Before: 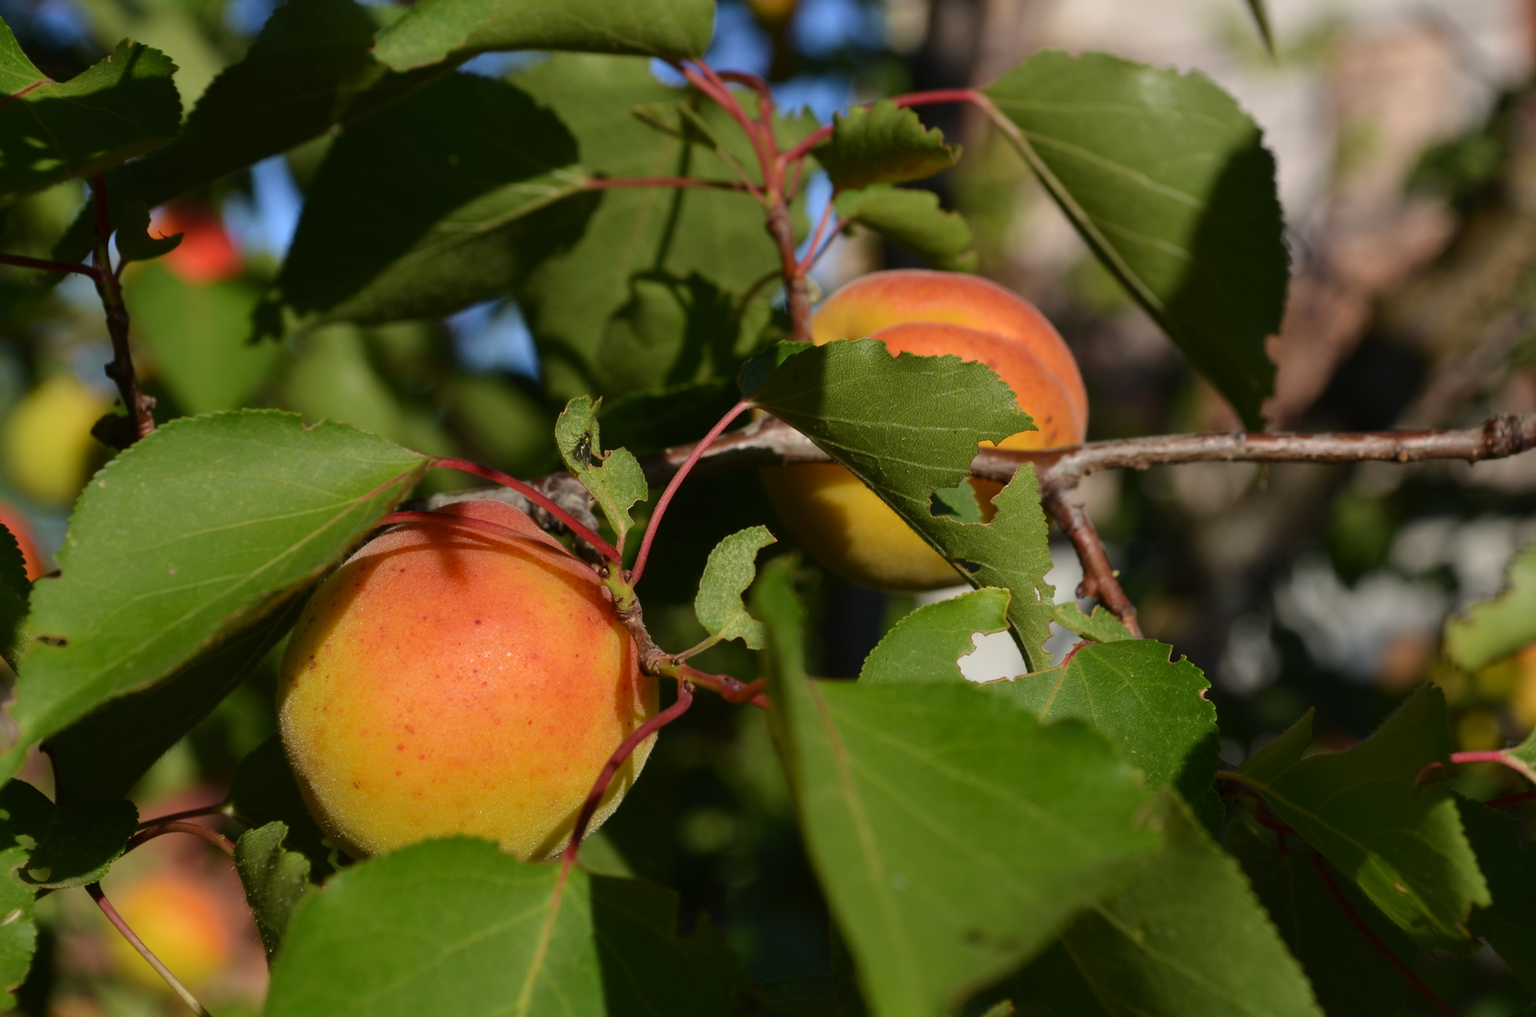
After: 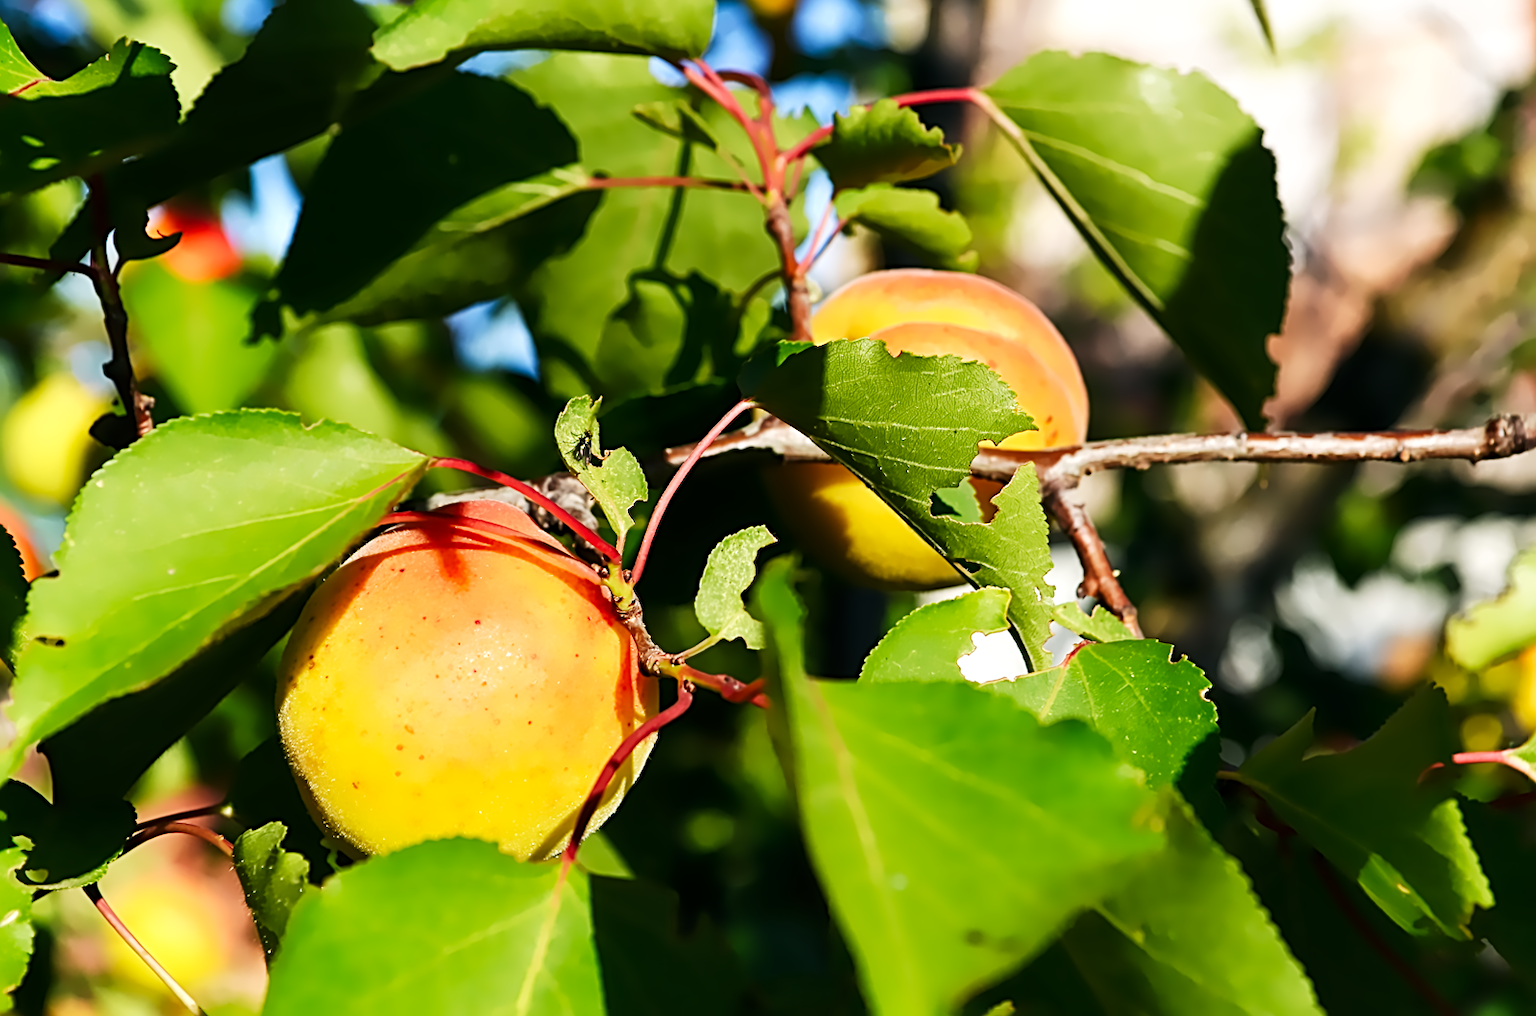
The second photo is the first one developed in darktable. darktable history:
base curve: curves: ch0 [(0, 0) (0.007, 0.004) (0.027, 0.03) (0.046, 0.07) (0.207, 0.54) (0.442, 0.872) (0.673, 0.972) (1, 1)], preserve colors none
lens correction: scale 1, crop 1, focal 35, aperture 5, distance 3.79, camera "Canon EOS 6D", lens "Sigma 35mm f/1.4 DG HSM"
denoise (profiled) #1: central pixel weight 0, a [-1, 0, 0], b [0, 0, 0], y [[0, 0, 0.5 ×5] ×4, [0.5 ×7], [0.5 ×7]], fix various bugs in algorithm false, upgrade profiled transform false, color mode RGB, compensate highlight preservation false | blend: blend mode color, opacity 100%; mask: uniform (no mask)
sharpen: radius 2.817, amount 0.715
hot pixels: on, module defaults
local contrast: highlights 100%, shadows 100%, detail 120%, midtone range 0.2
color balance: mode lift, gamma, gain (sRGB), lift [1, 1, 1.022, 1.026]
denoise (profiled) "1": central pixel weight 0, a [-1, 0, 0], b [0, 0, 0], mode non-local means, y [[0, 0, 0.5 ×5] ×4, [0.5 ×7], [0.5 ×7]], fix various bugs in algorithm false, upgrade profiled transform false, color mode RGB, compensate highlight preservation false | blend: blend mode lightness, opacity 53%; mask: uniform (no mask)
